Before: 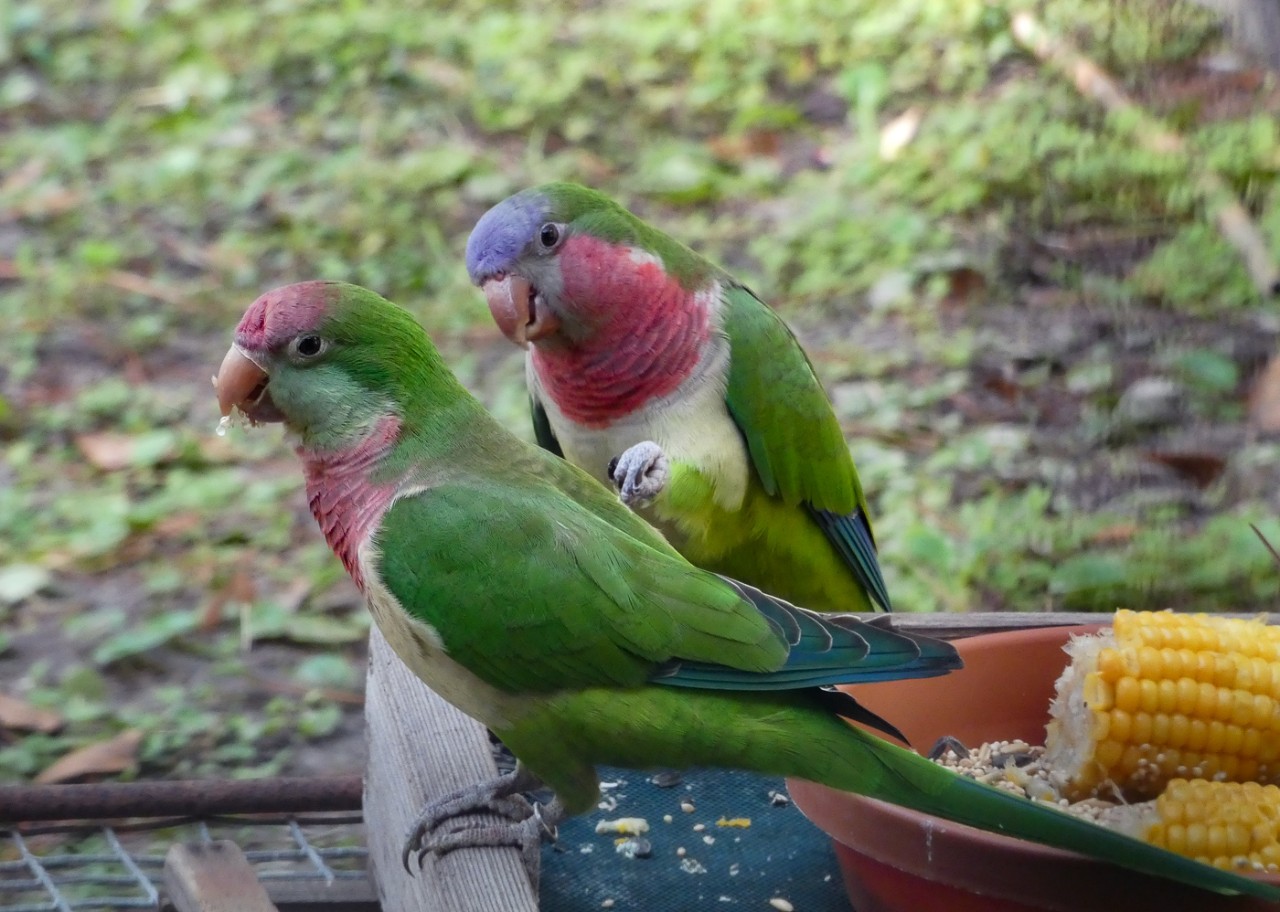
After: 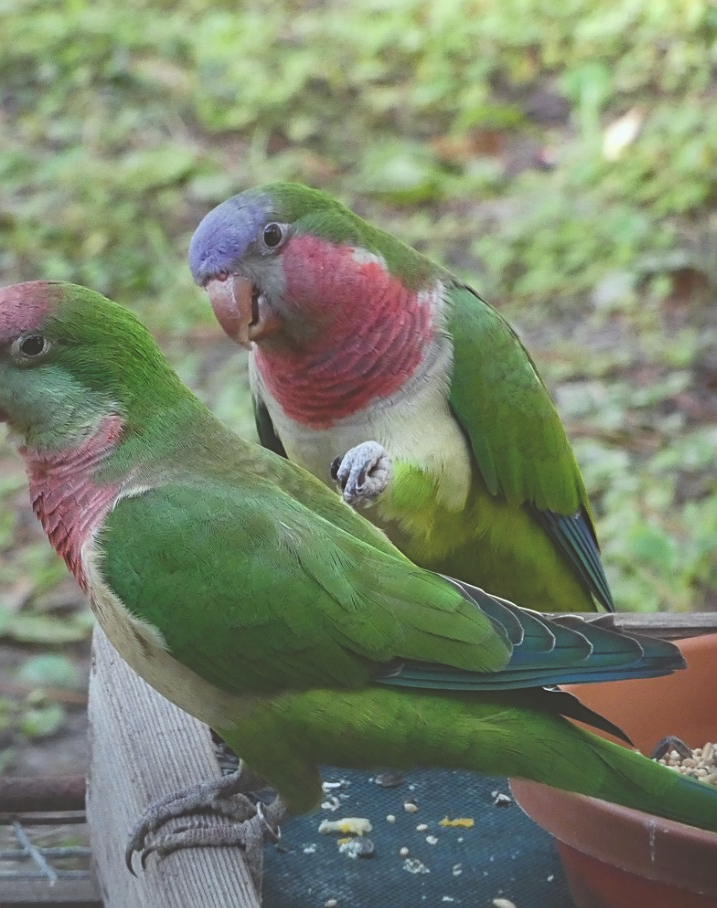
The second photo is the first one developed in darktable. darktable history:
sharpen: radius 2.167, amount 0.381, threshold 0
exposure: black level correction -0.028, compensate highlight preservation false
color balance: lift [1.004, 1.002, 1.002, 0.998], gamma [1, 1.007, 1.002, 0.993], gain [1, 0.977, 1.013, 1.023], contrast -3.64%
crop: left 21.674%, right 22.086%
